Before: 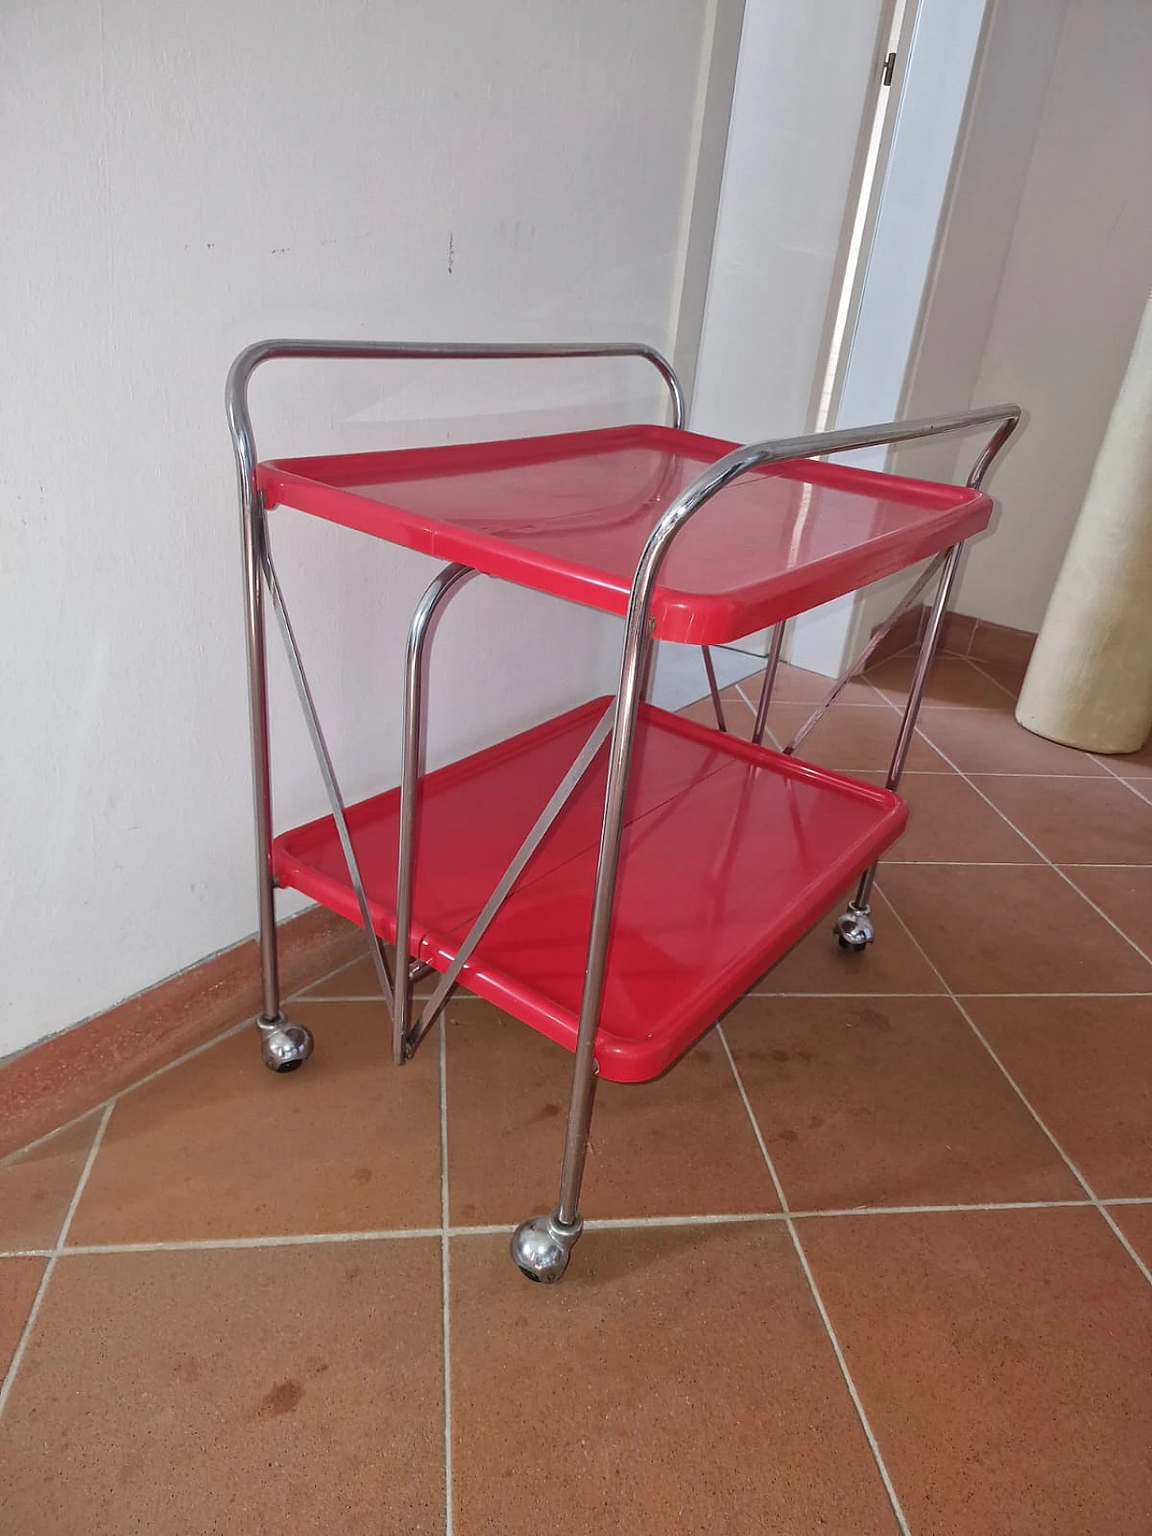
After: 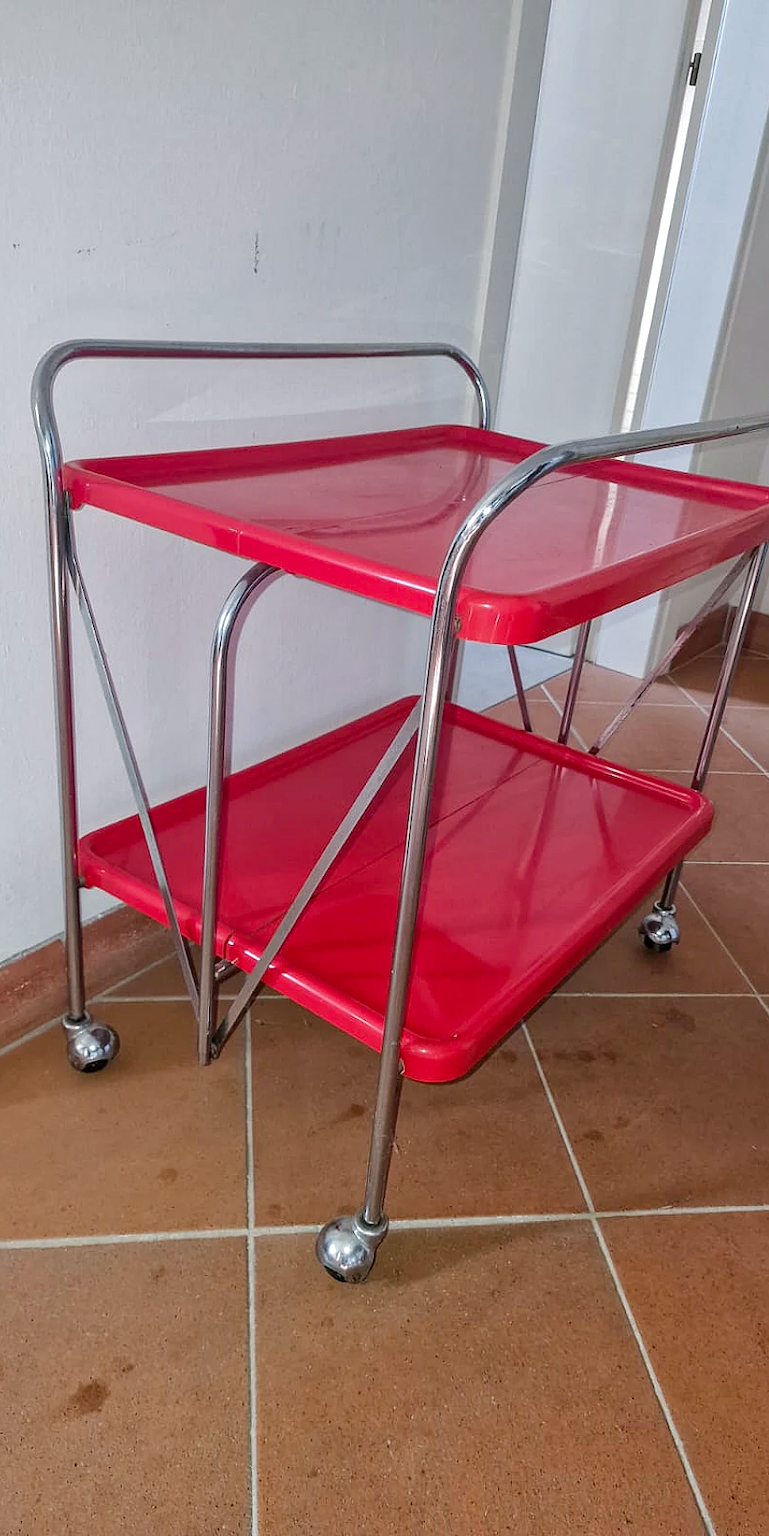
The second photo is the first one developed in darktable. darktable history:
local contrast: on, module defaults
color balance rgb: power › luminance -7.806%, power › chroma 1.121%, power › hue 216.48°, linear chroma grading › shadows 31.394%, linear chroma grading › global chroma -1.763%, linear chroma grading › mid-tones 4.09%, perceptual saturation grading › global saturation -0.069%, perceptual brilliance grading › mid-tones 10.039%, perceptual brilliance grading › shadows 14.92%
crop: left 16.906%, right 16.259%
